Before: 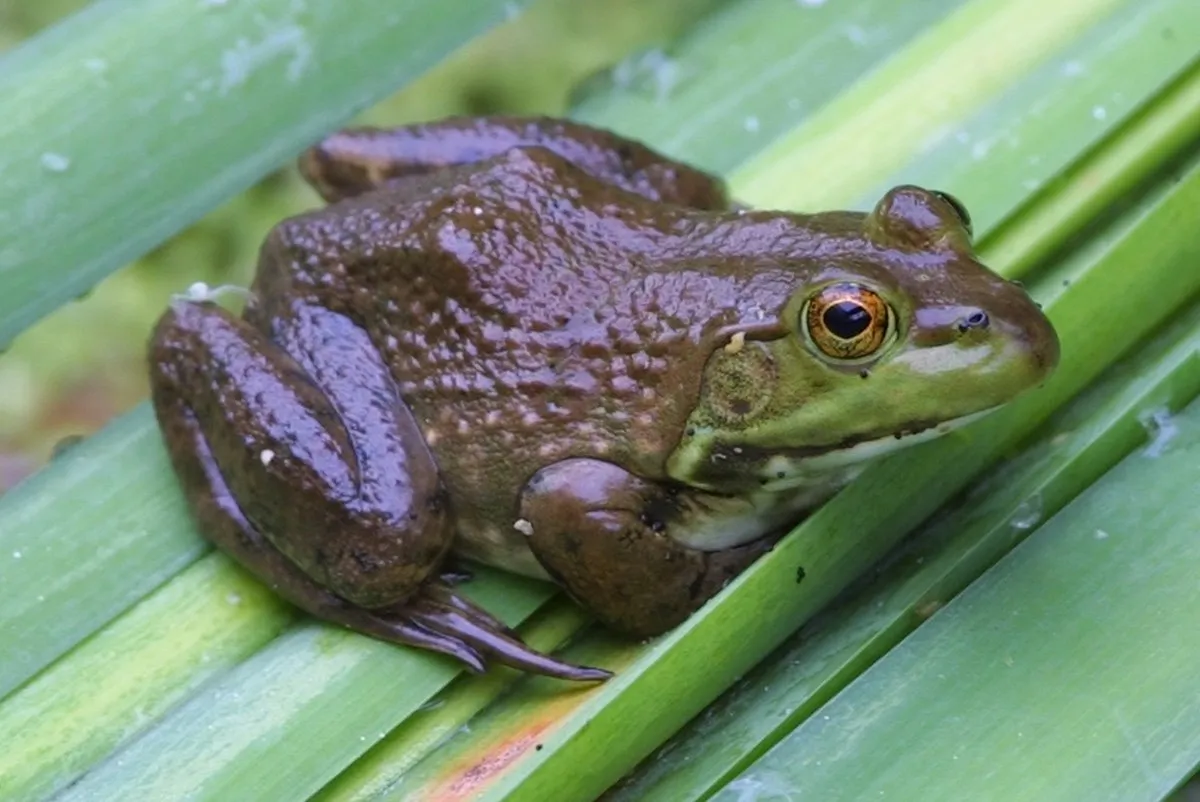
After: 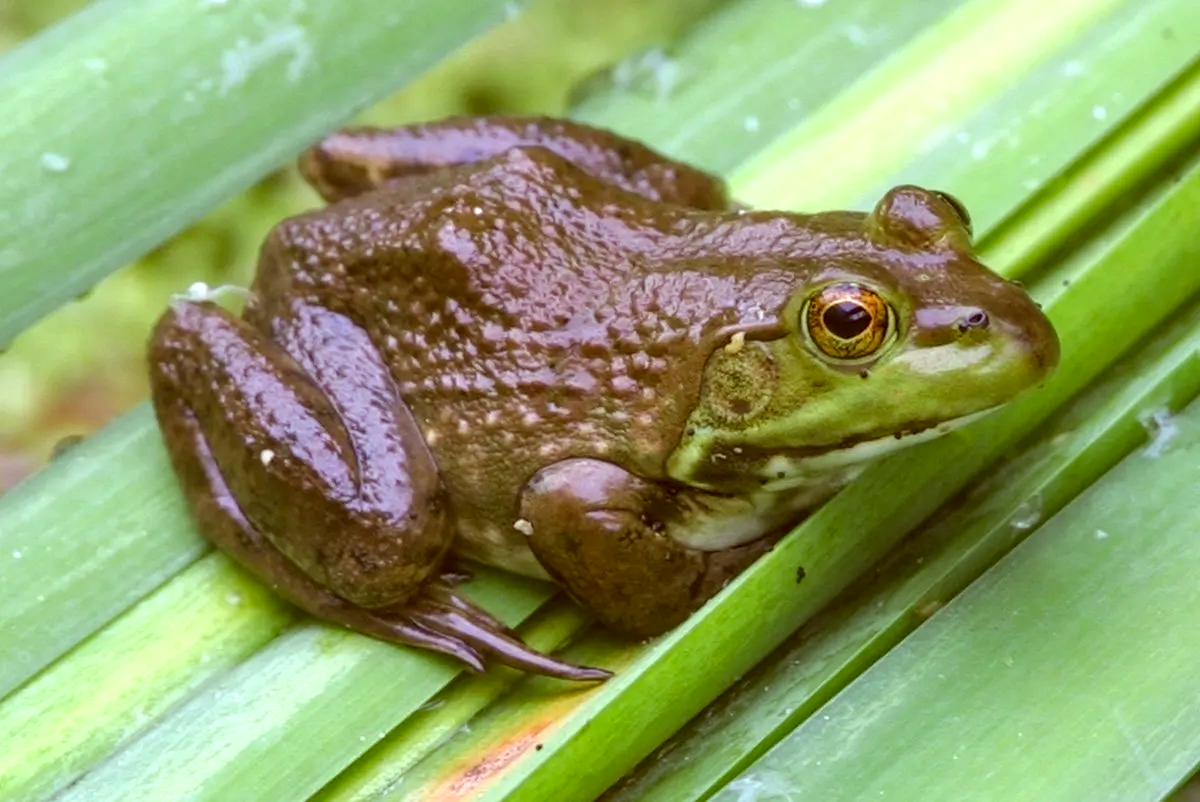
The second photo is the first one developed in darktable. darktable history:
local contrast: detail 115%
levels: levels [0, 0.51, 1]
color correction: highlights a* -5.3, highlights b* 9.8, shadows a* 9.8, shadows b* 24.26
exposure: black level correction 0.001, exposure 0.5 EV, compensate exposure bias true, compensate highlight preservation false
